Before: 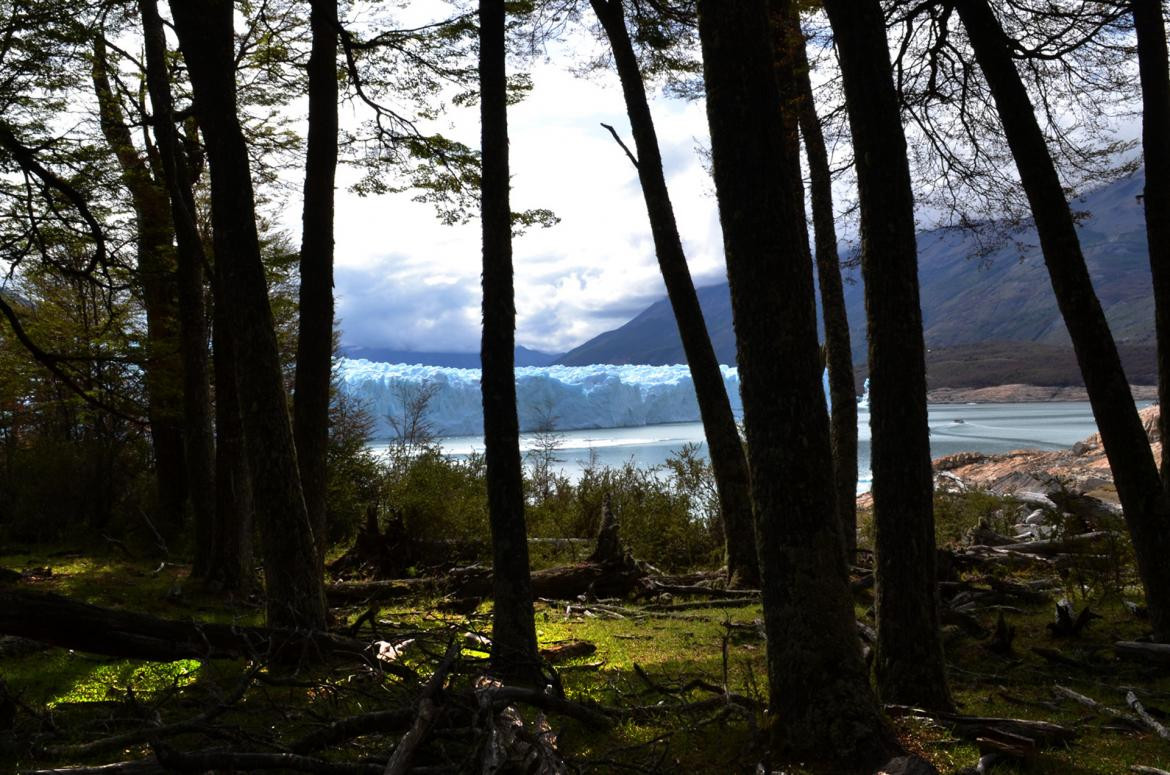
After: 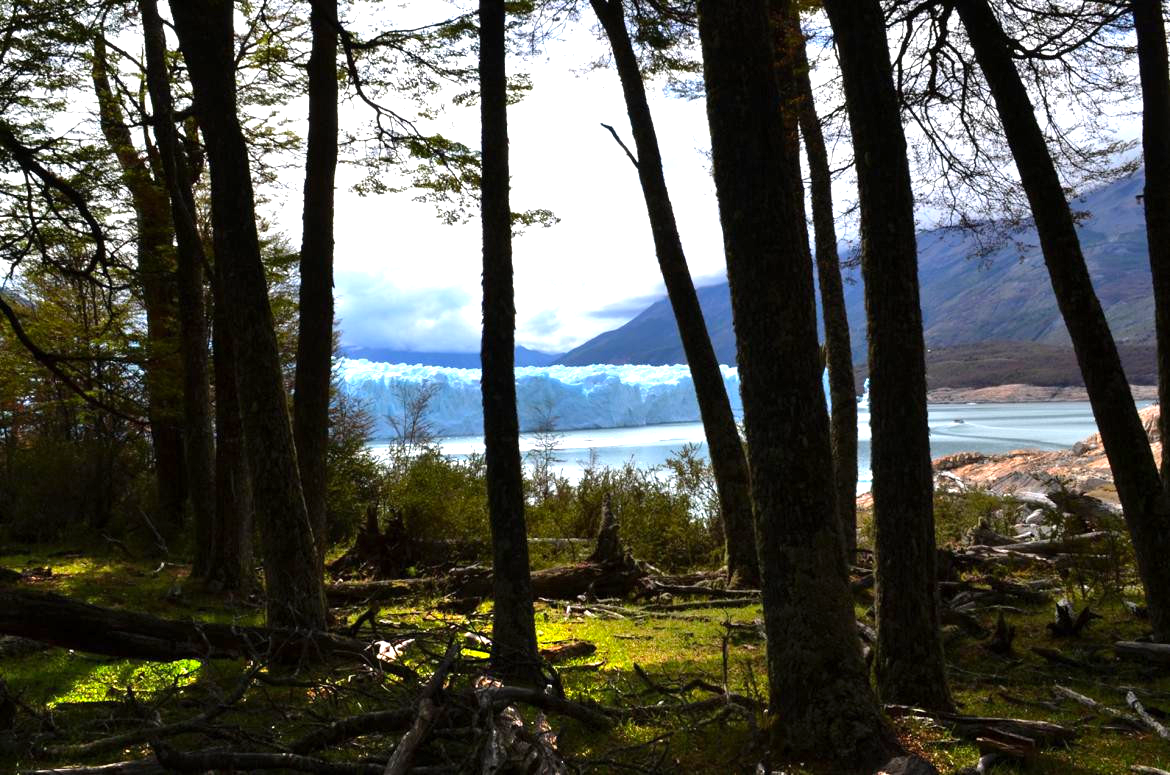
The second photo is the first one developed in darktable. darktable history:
exposure: exposure 0.608 EV, compensate highlight preservation false
color balance rgb: perceptual saturation grading › global saturation 0.076%, global vibrance 10.73%
shadows and highlights: radius 168.36, shadows 26.7, white point adjustment 2.97, highlights -68.21, soften with gaussian
contrast brightness saturation: contrast 0.043, saturation 0.161
